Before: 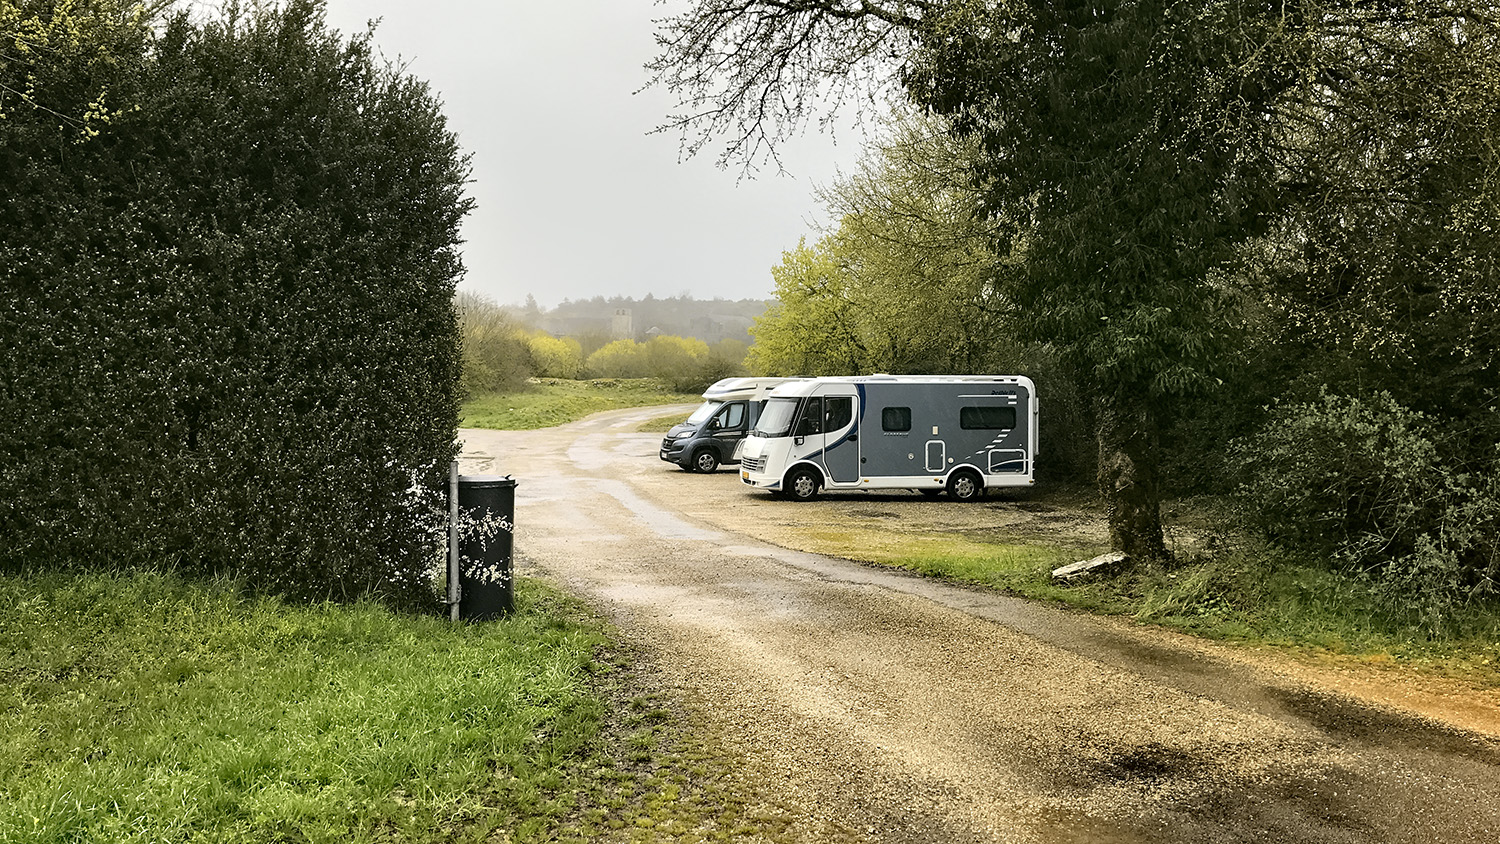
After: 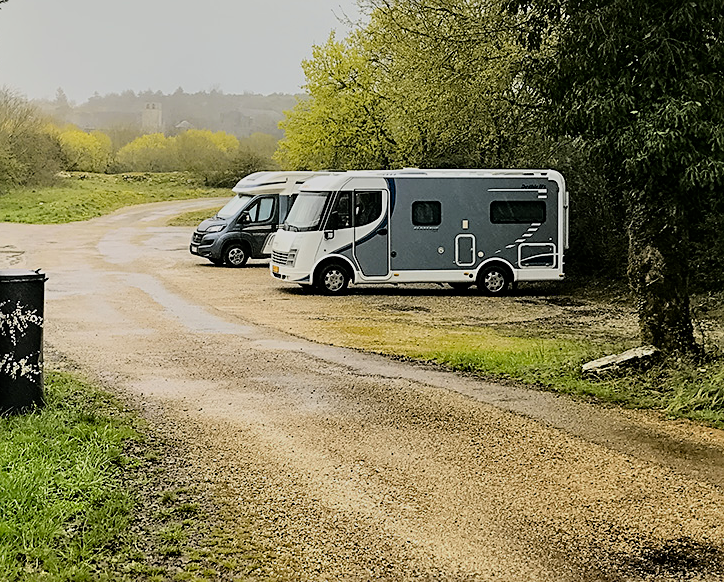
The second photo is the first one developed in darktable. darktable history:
filmic rgb: black relative exposure -7.65 EV, white relative exposure 4.56 EV, hardness 3.61, color science v6 (2022)
sharpen: on, module defaults
crop: left 31.347%, top 24.507%, right 20.344%, bottom 6.494%
